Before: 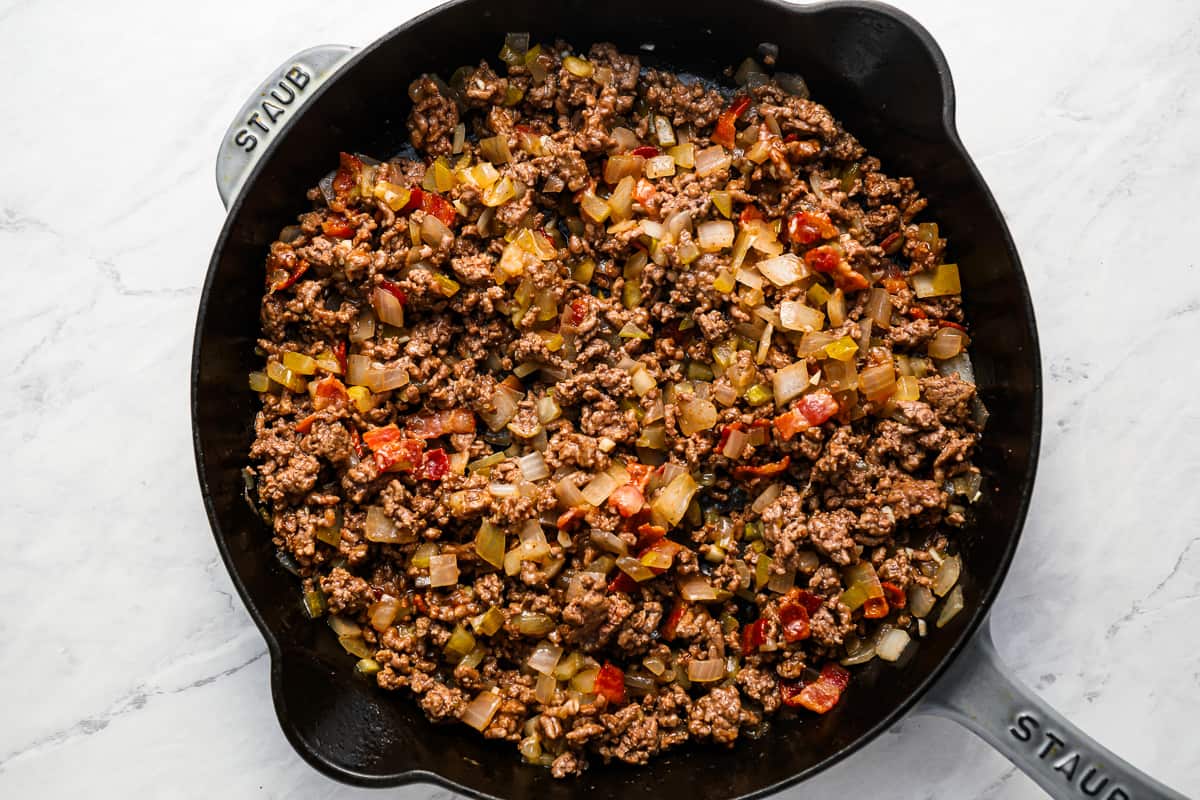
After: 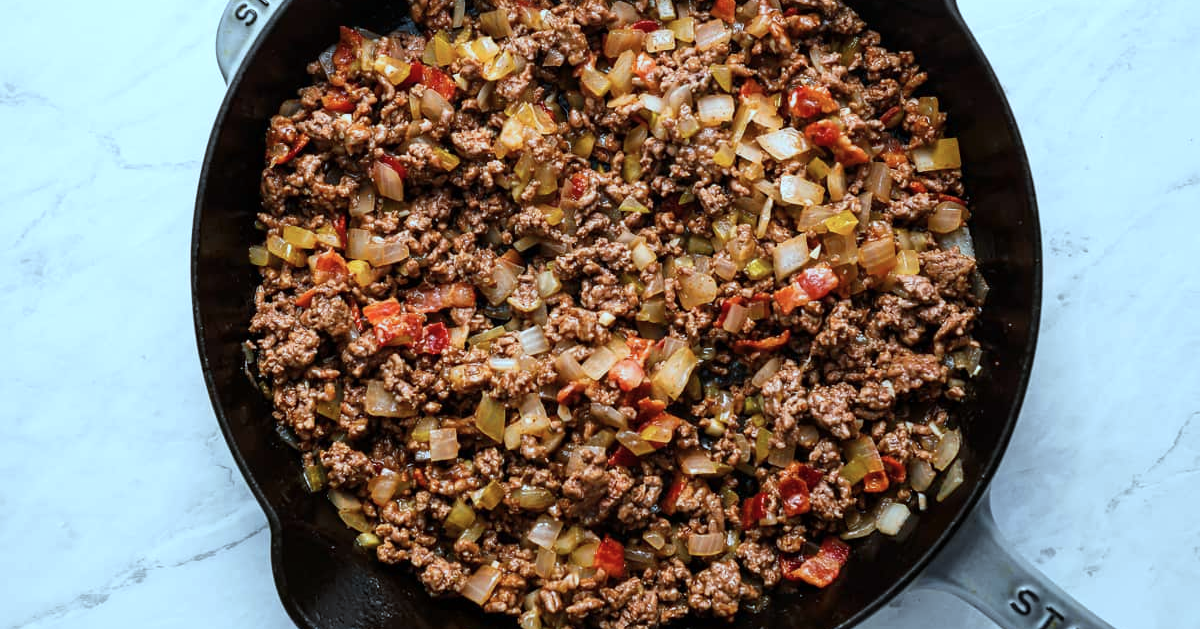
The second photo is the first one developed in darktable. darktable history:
color correction: highlights a* -10.69, highlights b* -19.19
crop and rotate: top 15.774%, bottom 5.506%
